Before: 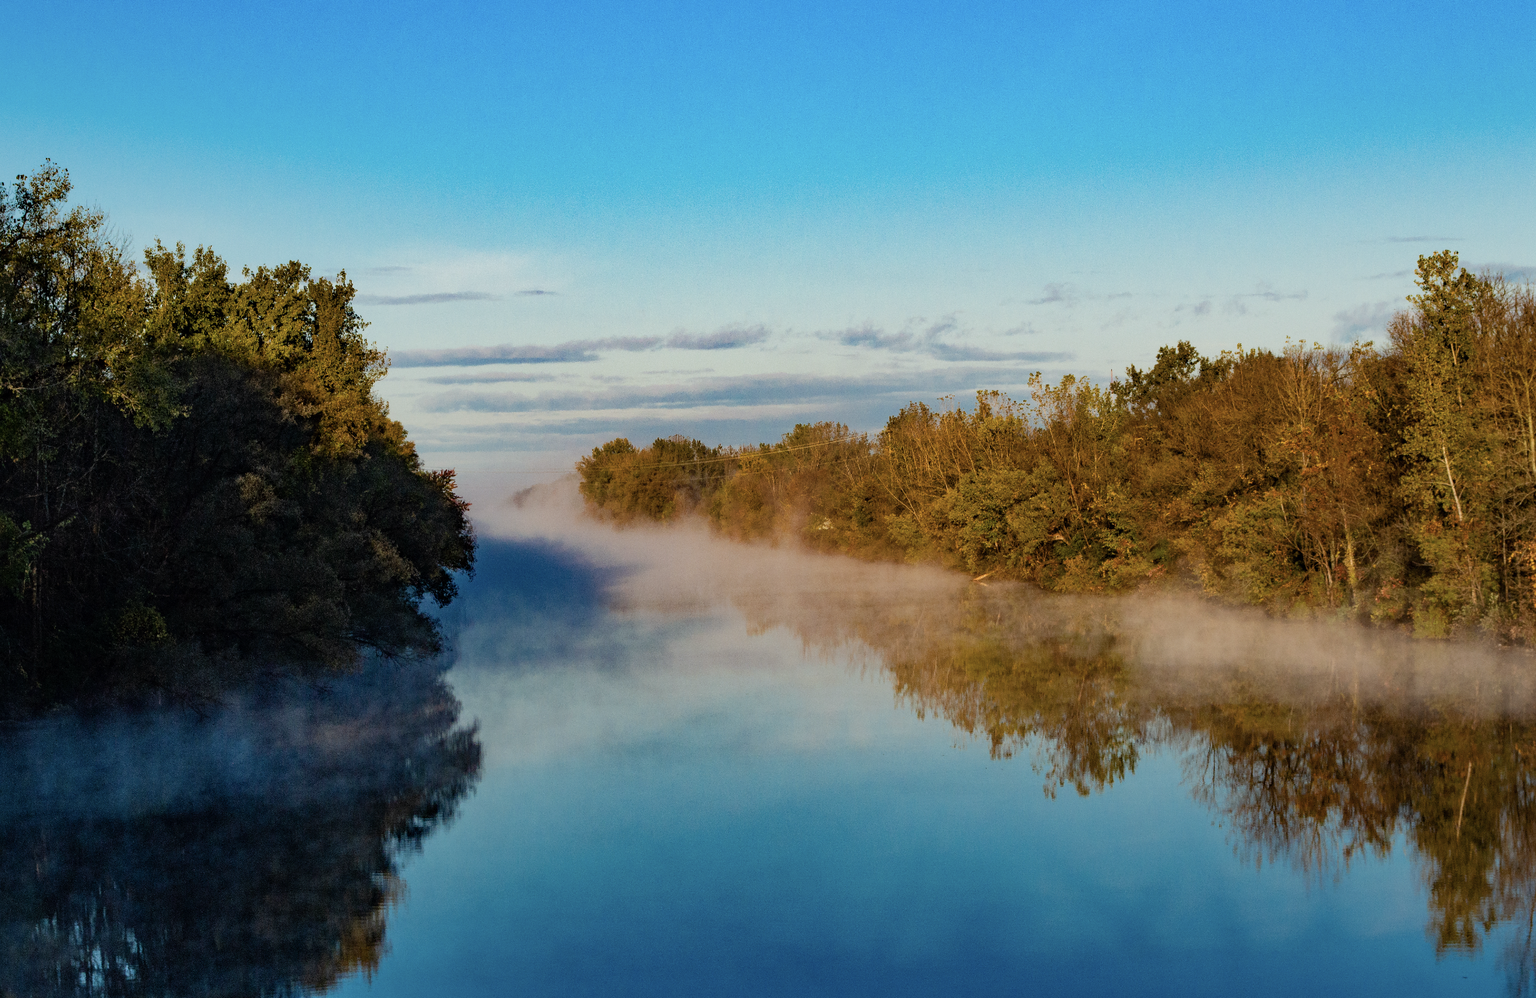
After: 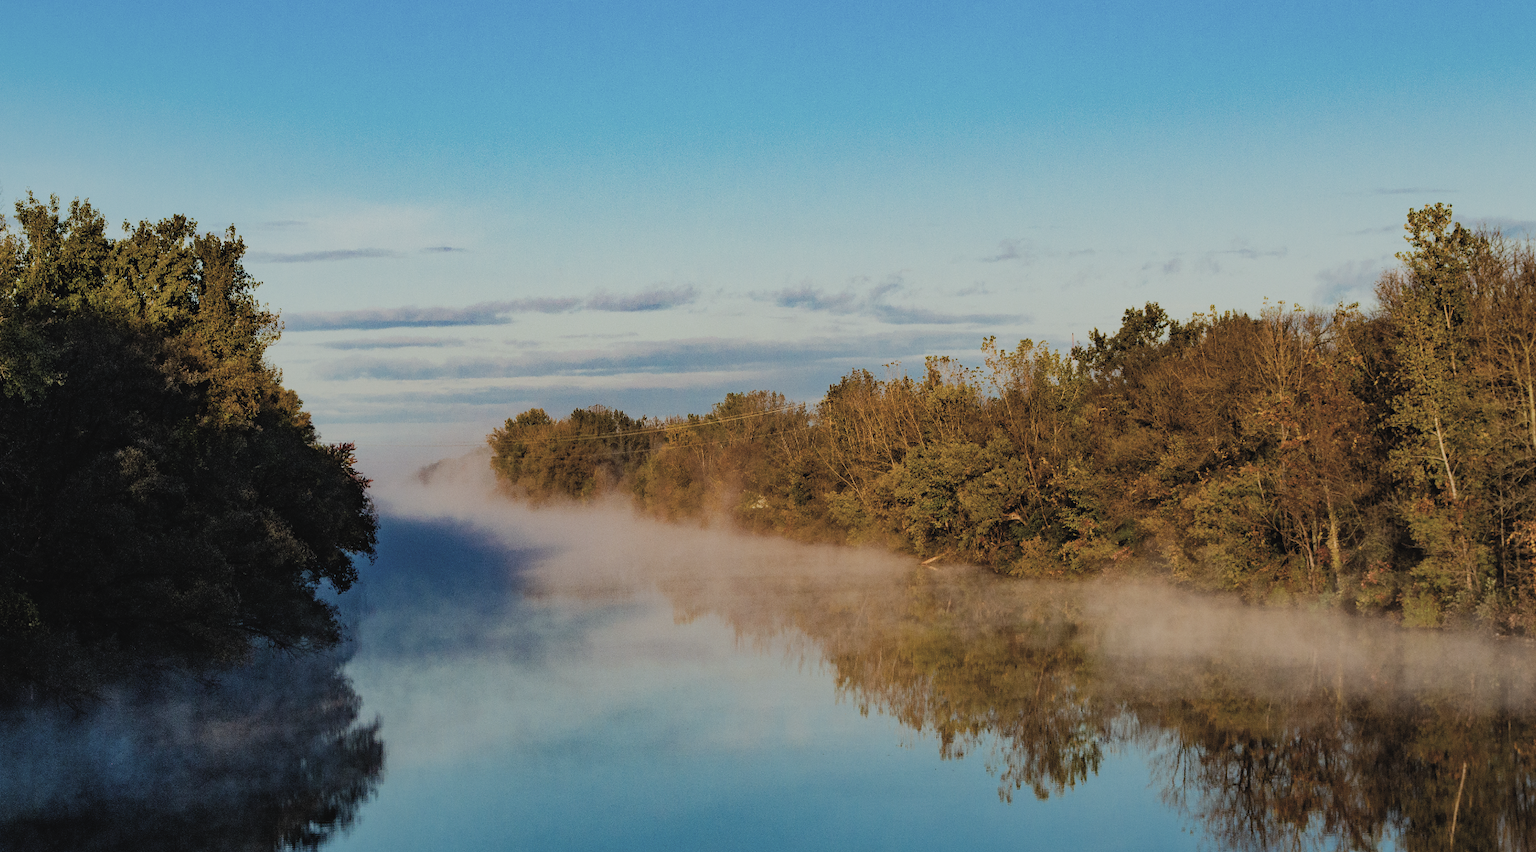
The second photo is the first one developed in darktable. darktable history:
exposure: black level correction -0.015, exposure -0.138 EV, compensate highlight preservation false
crop: left 8.531%, top 6.547%, bottom 15.217%
filmic rgb: black relative exposure -7.65 EV, white relative exposure 4.56 EV, hardness 3.61, contrast 1.105, add noise in highlights 0.001, color science v3 (2019), use custom middle-gray values true, contrast in highlights soft
